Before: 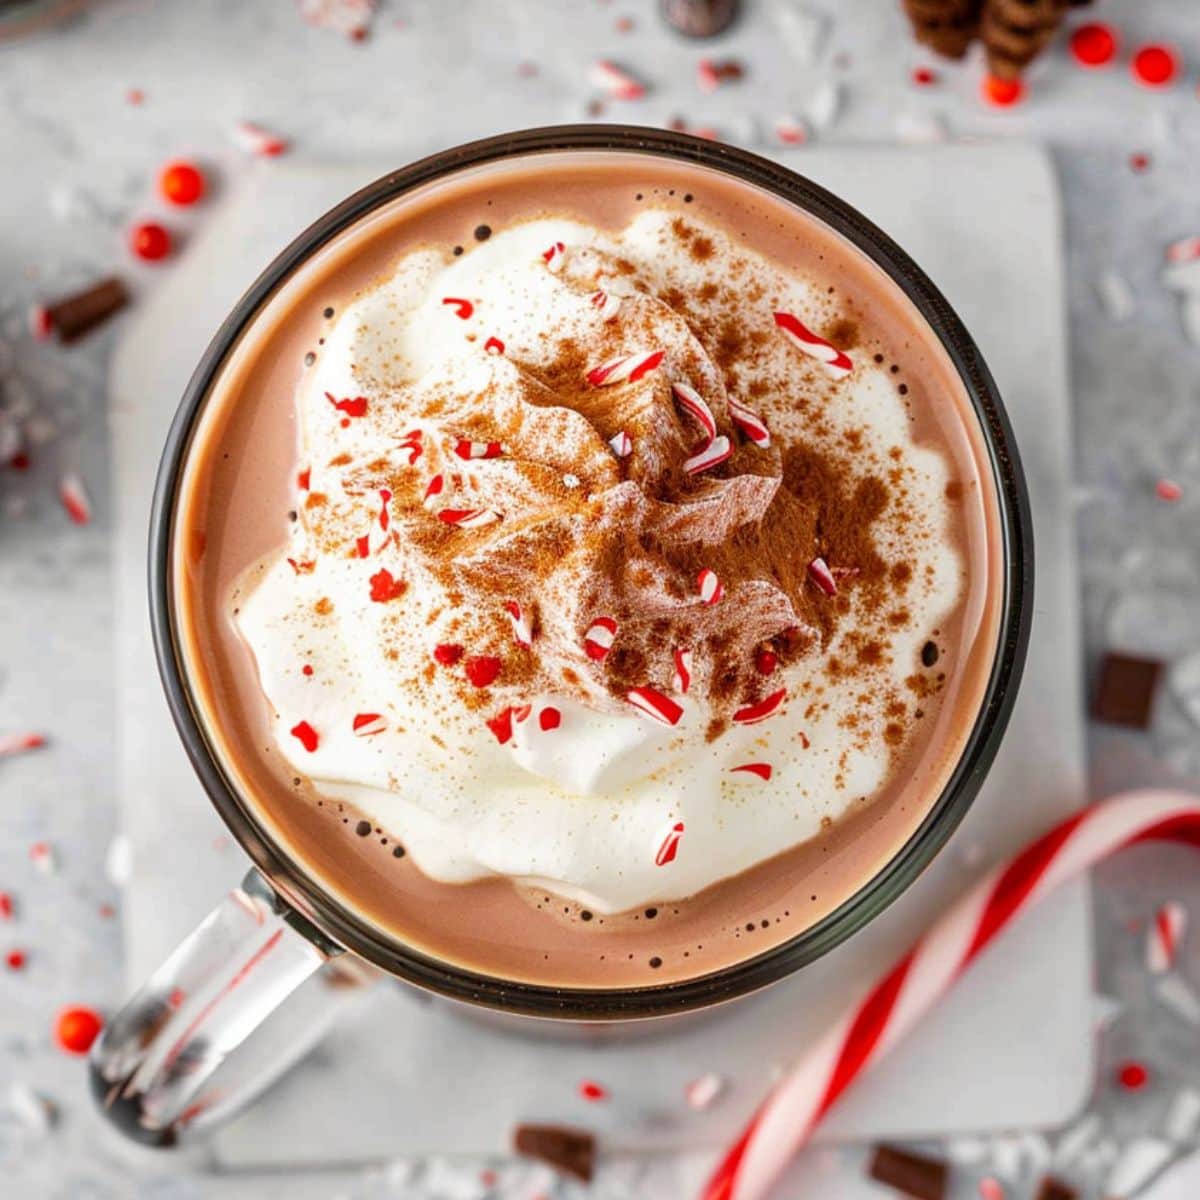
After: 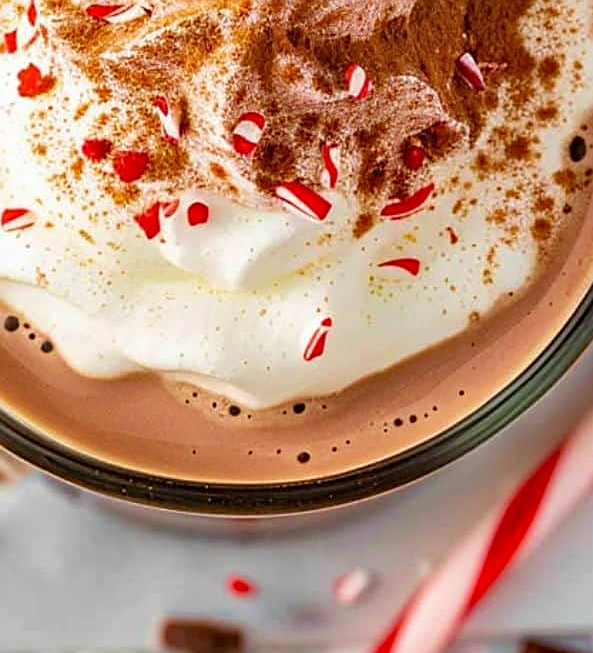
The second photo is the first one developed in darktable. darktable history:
haze removal: strength 0.258, distance 0.249, compatibility mode true, adaptive false
velvia: on, module defaults
sharpen: on, module defaults
crop: left 29.349%, top 42.106%, right 21.216%, bottom 3.466%
